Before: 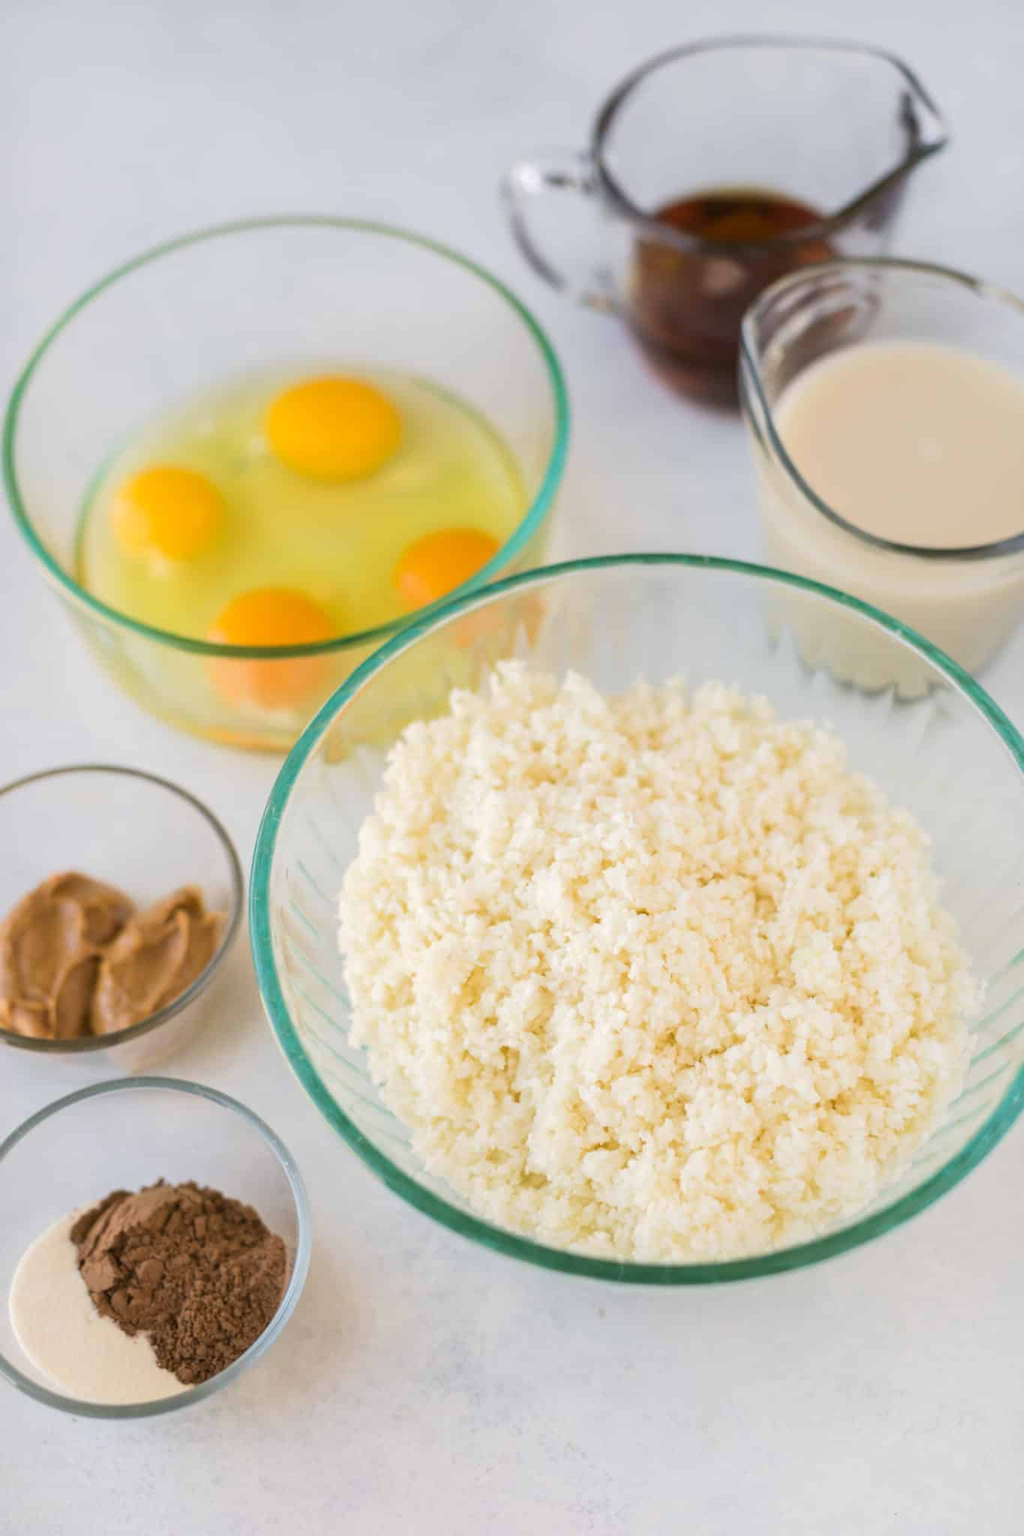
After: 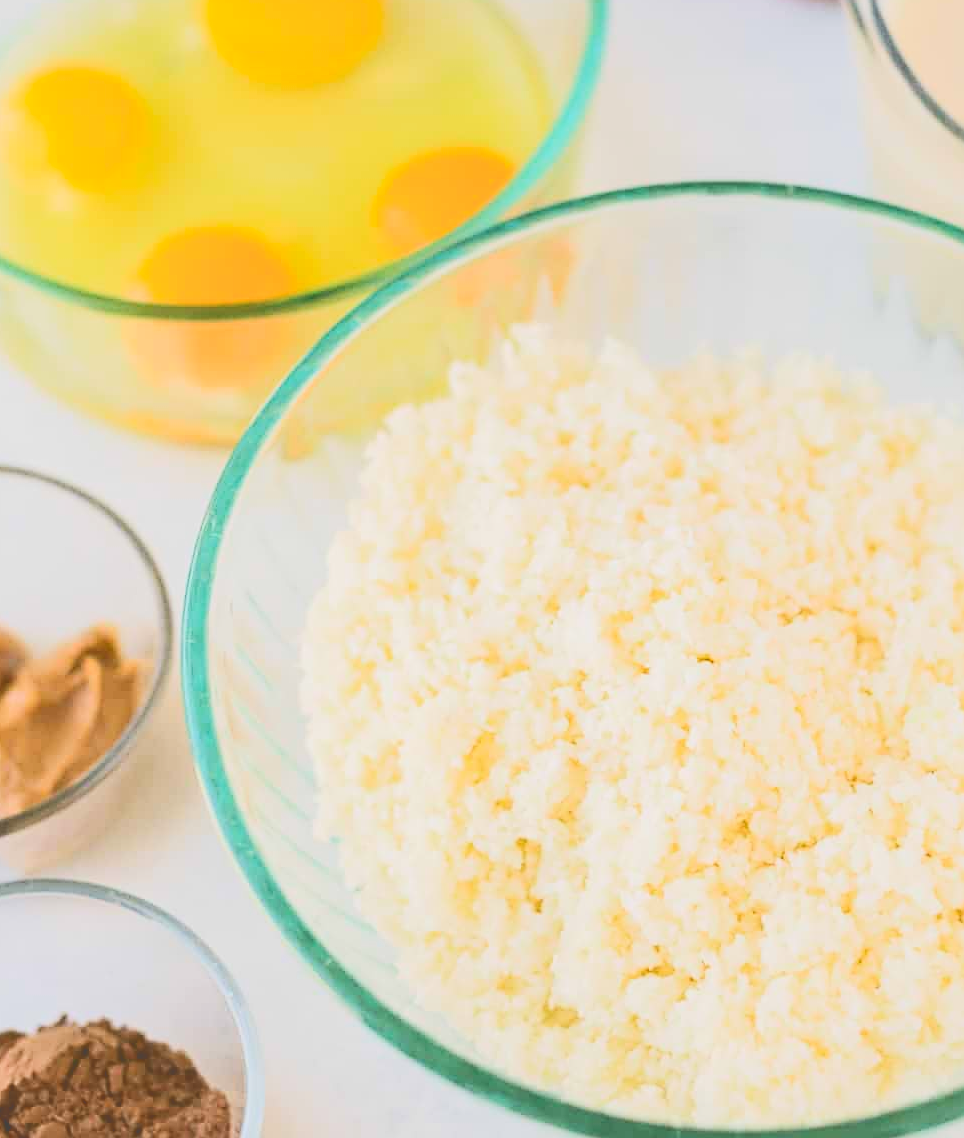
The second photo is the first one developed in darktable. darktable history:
filmic rgb: black relative exposure -7.97 EV, white relative exposure 3.93 EV, hardness 4.27, iterations of high-quality reconstruction 0
contrast brightness saturation: contrast 0.199, brightness 0.17, saturation 0.215
tone curve: curves: ch0 [(0, 0) (0.003, 0.273) (0.011, 0.276) (0.025, 0.276) (0.044, 0.28) (0.069, 0.283) (0.1, 0.288) (0.136, 0.293) (0.177, 0.302) (0.224, 0.321) (0.277, 0.349) (0.335, 0.393) (0.399, 0.448) (0.468, 0.51) (0.543, 0.589) (0.623, 0.677) (0.709, 0.761) (0.801, 0.839) (0.898, 0.909) (1, 1)], color space Lab, independent channels, preserve colors none
sharpen: on, module defaults
crop: left 11.08%, top 27.204%, right 18.288%, bottom 17.217%
